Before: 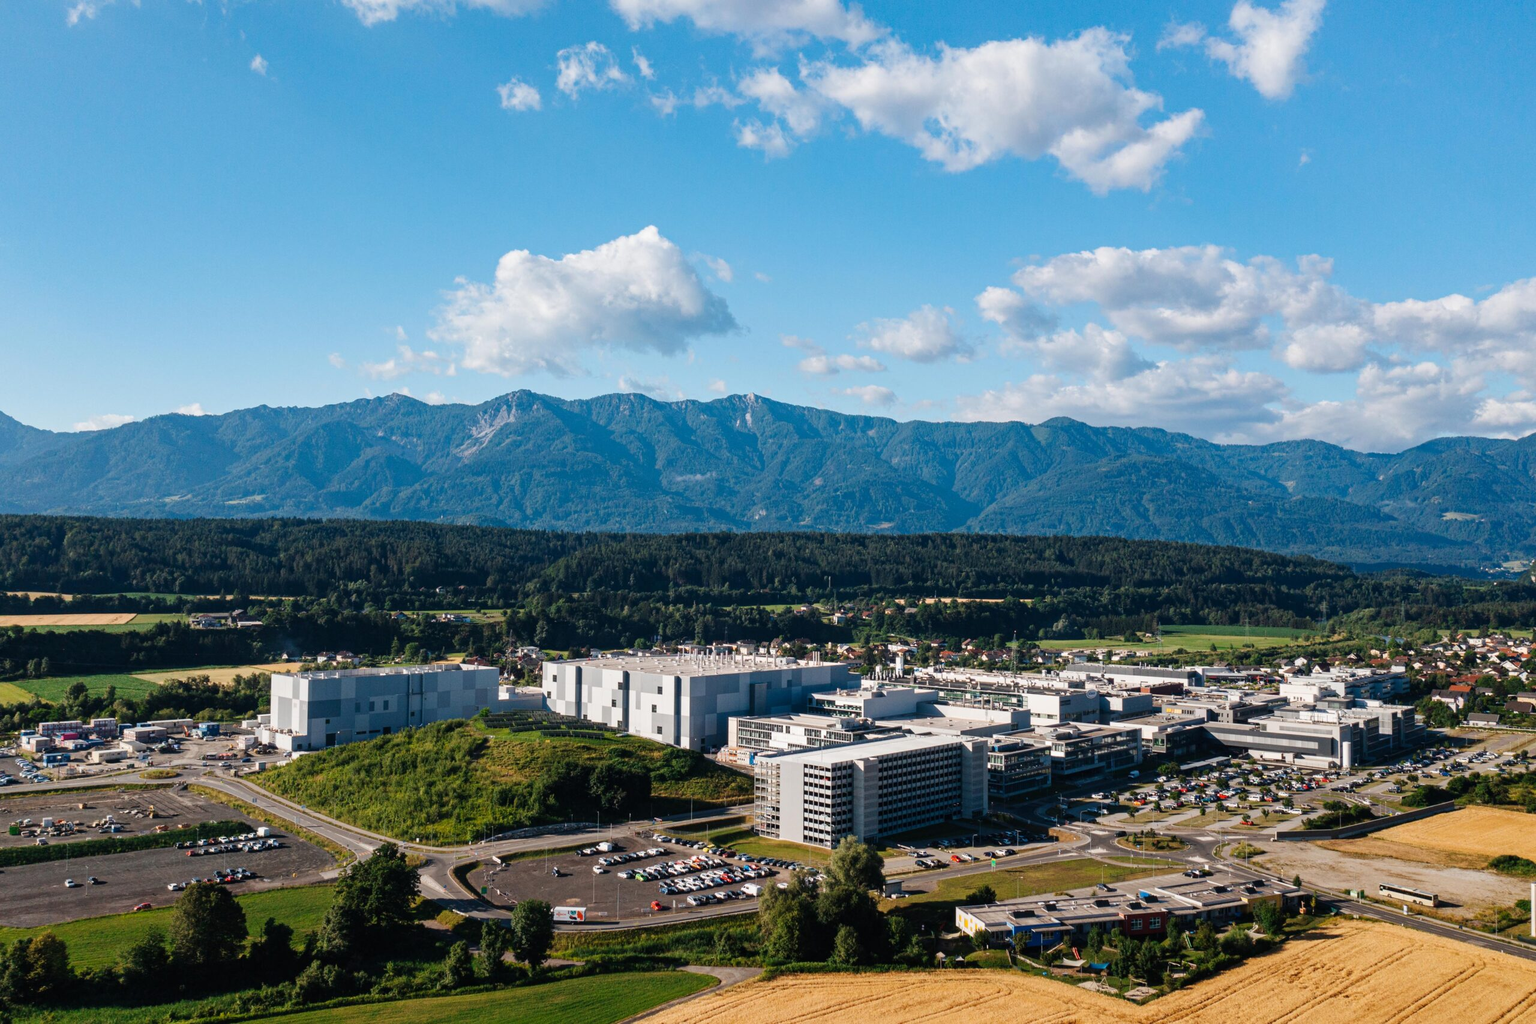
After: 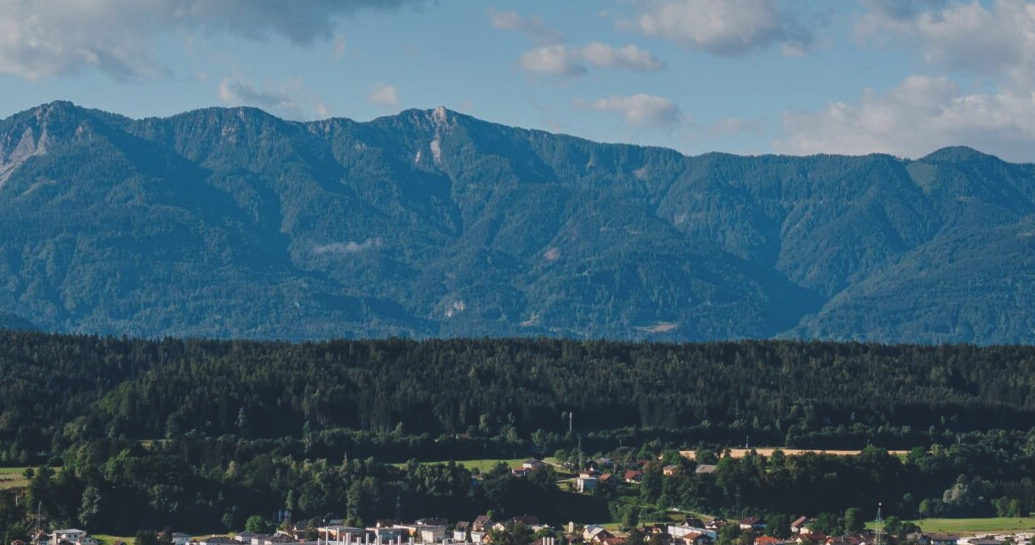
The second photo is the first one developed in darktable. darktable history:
crop: left 31.751%, top 32.172%, right 27.8%, bottom 35.83%
exposure: black level correction -0.014, exposure -0.193 EV, compensate highlight preservation false
bloom: on, module defaults
graduated density: on, module defaults
